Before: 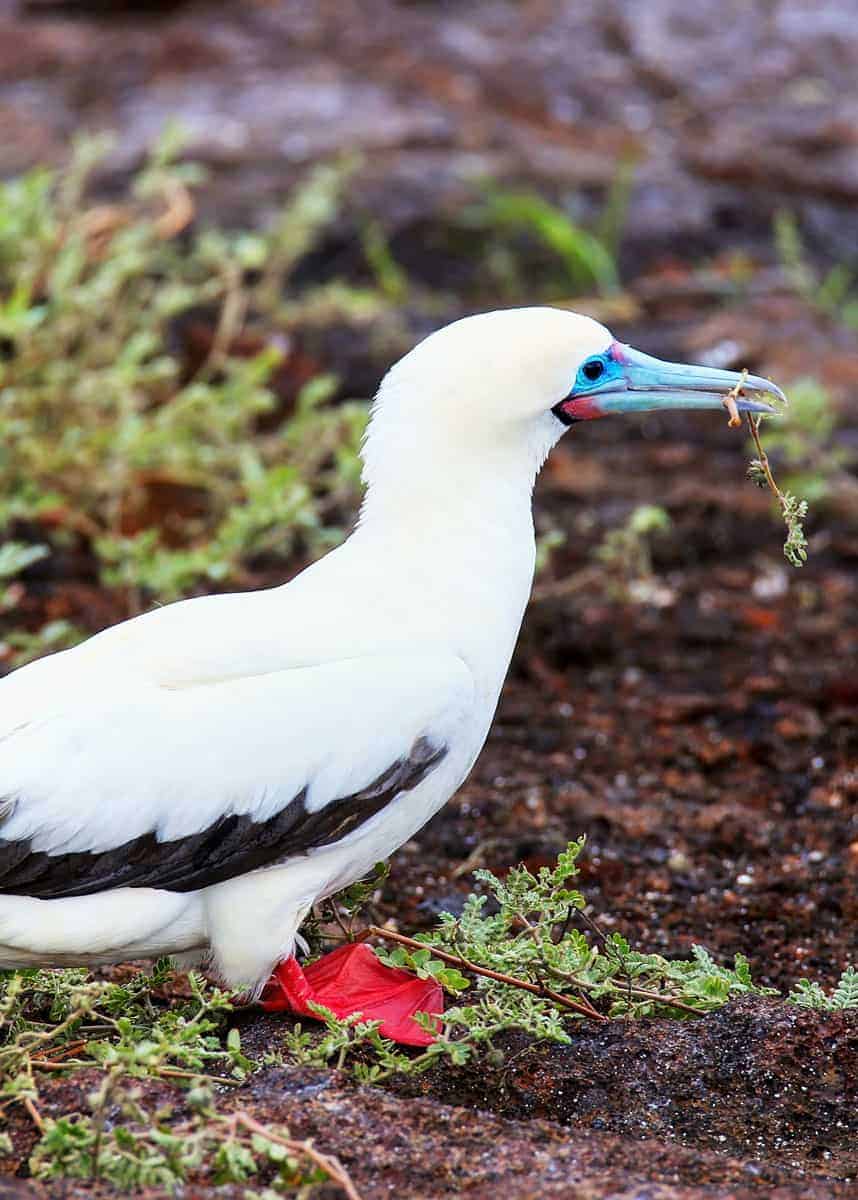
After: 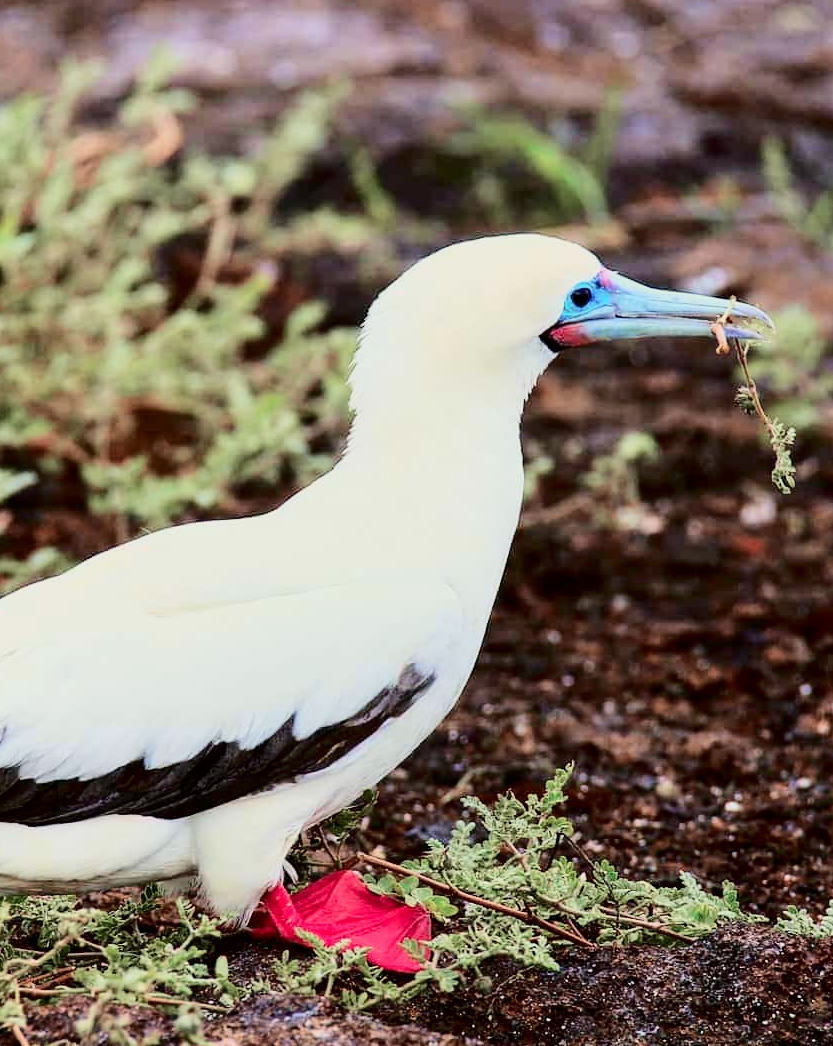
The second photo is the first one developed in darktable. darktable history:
tone curve: curves: ch0 [(0, 0) (0.049, 0.01) (0.154, 0.081) (0.491, 0.56) (0.739, 0.794) (0.992, 0.937)]; ch1 [(0, 0) (0.172, 0.123) (0.317, 0.272) (0.401, 0.422) (0.499, 0.497) (0.531, 0.54) (0.615, 0.603) (0.741, 0.783) (1, 1)]; ch2 [(0, 0) (0.411, 0.424) (0.462, 0.483) (0.544, 0.56) (0.686, 0.638) (1, 1)], color space Lab, independent channels, preserve colors none
crop: left 1.507%, top 6.147%, right 1.379%, bottom 6.637%
